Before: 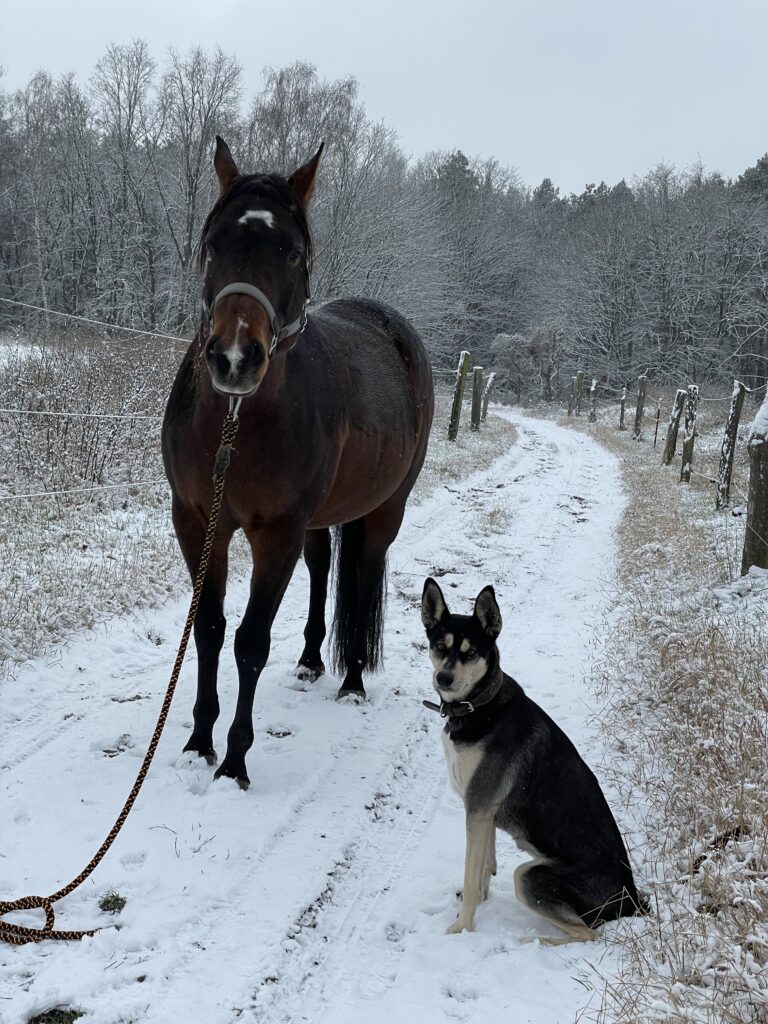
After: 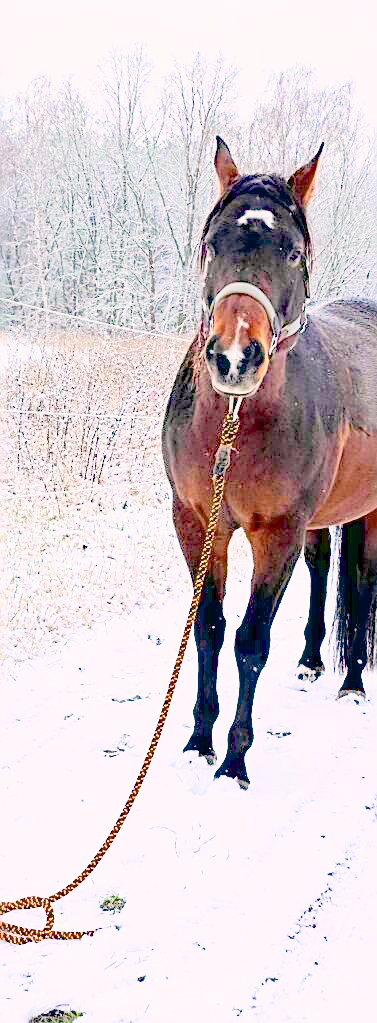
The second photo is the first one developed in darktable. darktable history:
white balance: emerald 1
filmic rgb: middle gray luminance 2.5%, black relative exposure -10 EV, white relative exposure 7 EV, threshold 6 EV, dynamic range scaling 10%, target black luminance 0%, hardness 3.19, latitude 44.39%, contrast 0.682, highlights saturation mix 5%, shadows ↔ highlights balance 13.63%, add noise in highlights 0, color science v3 (2019), use custom middle-gray values true, iterations of high-quality reconstruction 0, contrast in highlights soft, enable highlight reconstruction true
contrast brightness saturation: contrast 0.2, brightness 0.16, saturation 0.22
color correction: highlights a* 7.34, highlights b* 4.37
crop and rotate: left 0%, top 0%, right 50.845%
exposure: black level correction 0.001, exposure 0.675 EV, compensate highlight preservation false
sharpen: radius 2.676, amount 0.669
